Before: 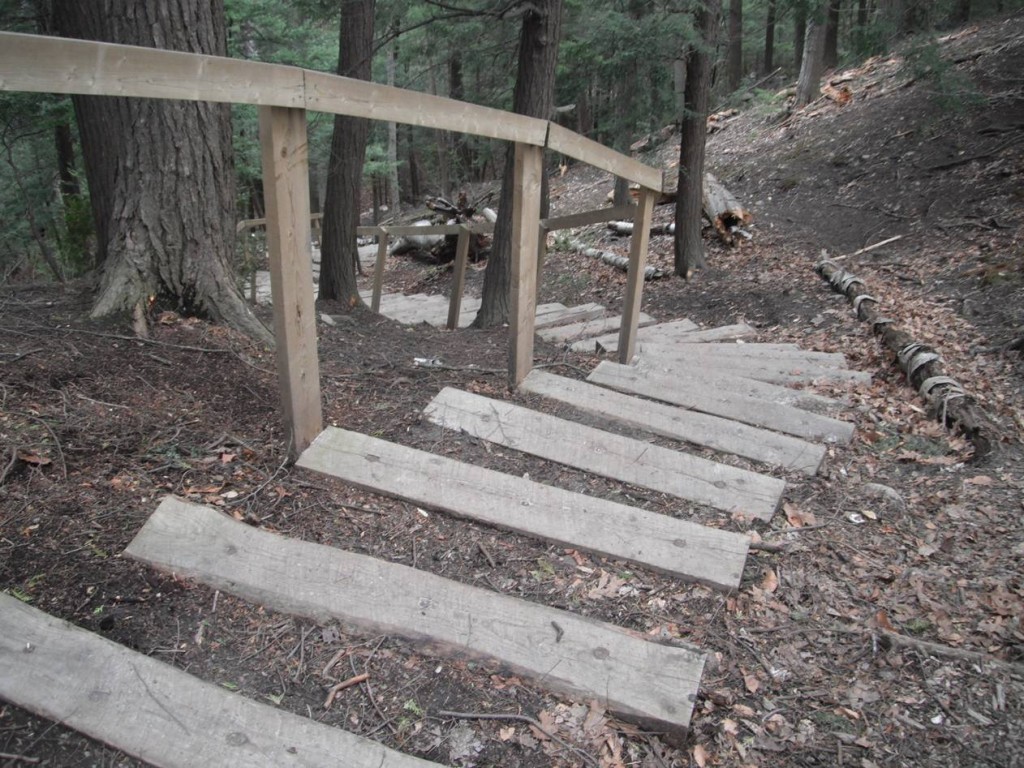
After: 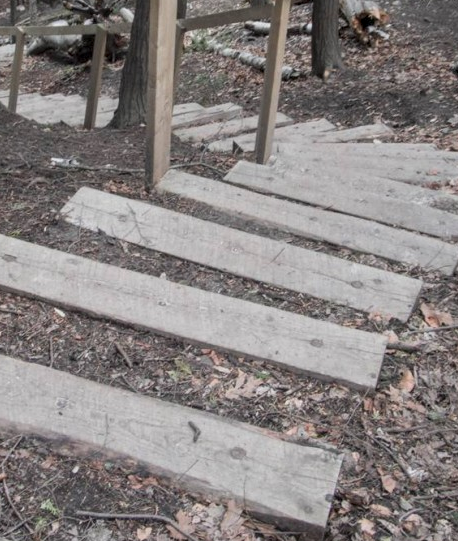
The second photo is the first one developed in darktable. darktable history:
crop: left 35.457%, top 26.091%, right 19.783%, bottom 3.382%
tone equalizer: -8 EV -0.002 EV, -7 EV 0.005 EV, -6 EV -0.023 EV, -5 EV 0.014 EV, -4 EV -0.017 EV, -3 EV 0.007 EV, -2 EV -0.045 EV, -1 EV -0.275 EV, +0 EV -0.598 EV, edges refinement/feathering 500, mask exposure compensation -1.57 EV, preserve details no
local contrast: on, module defaults
